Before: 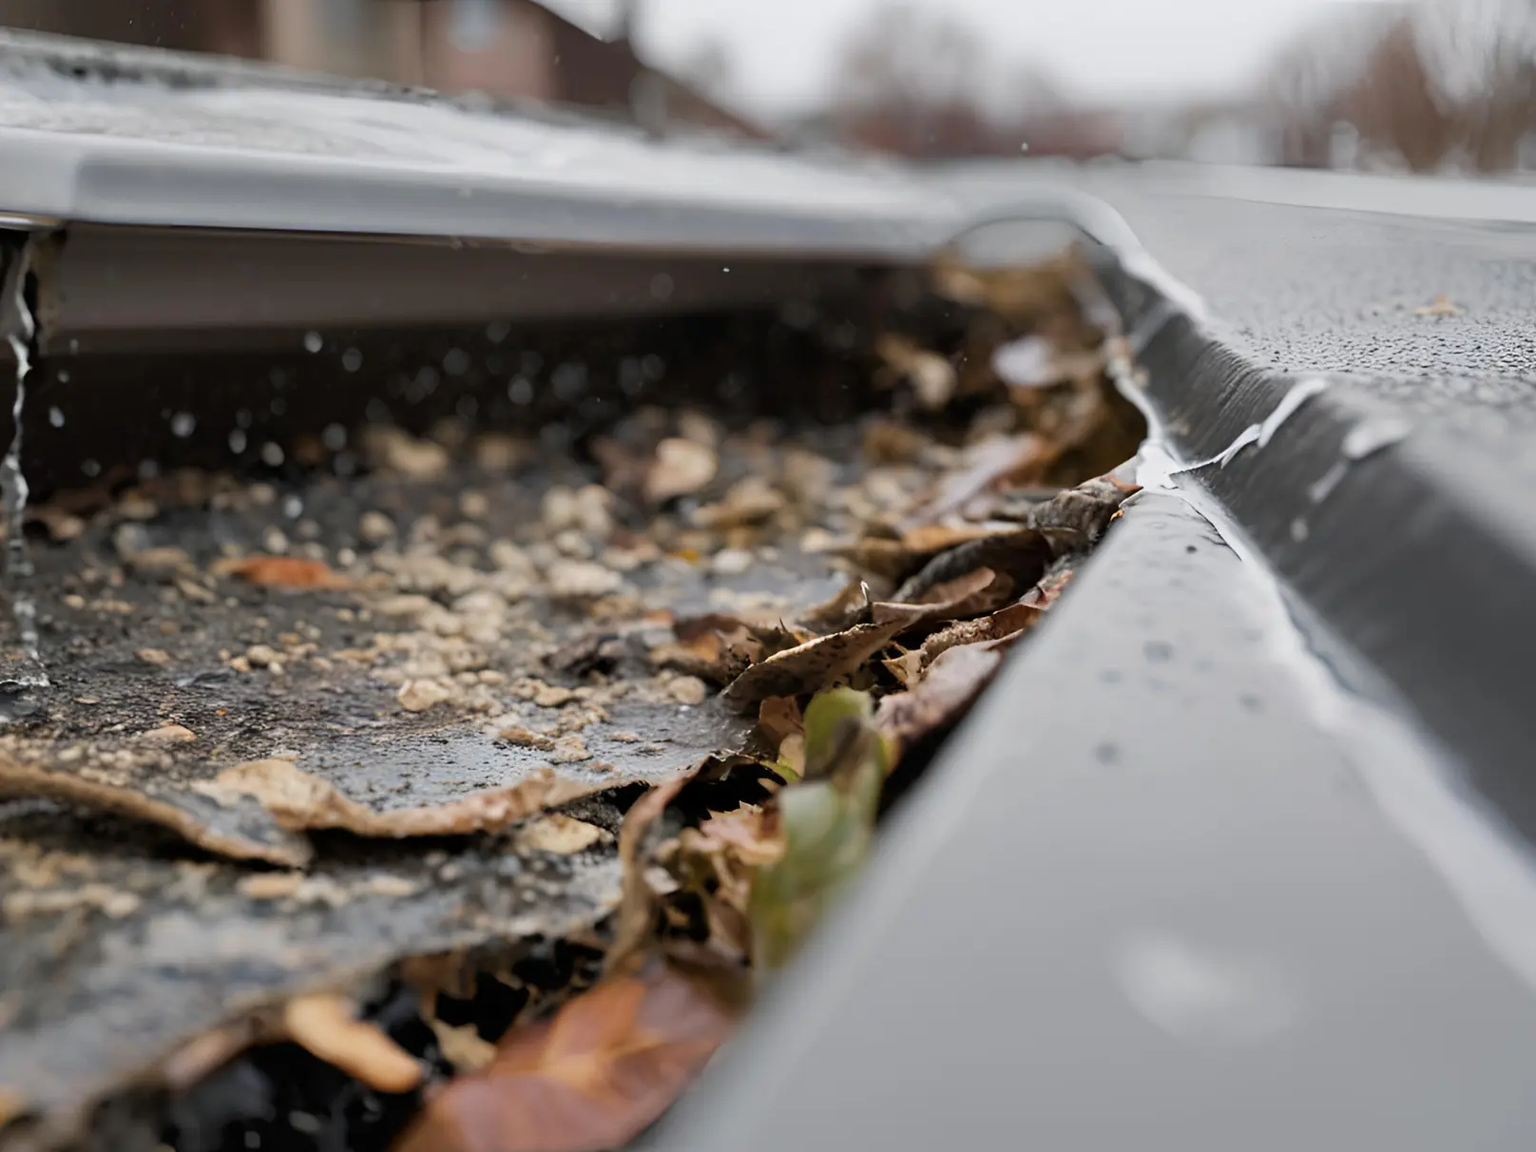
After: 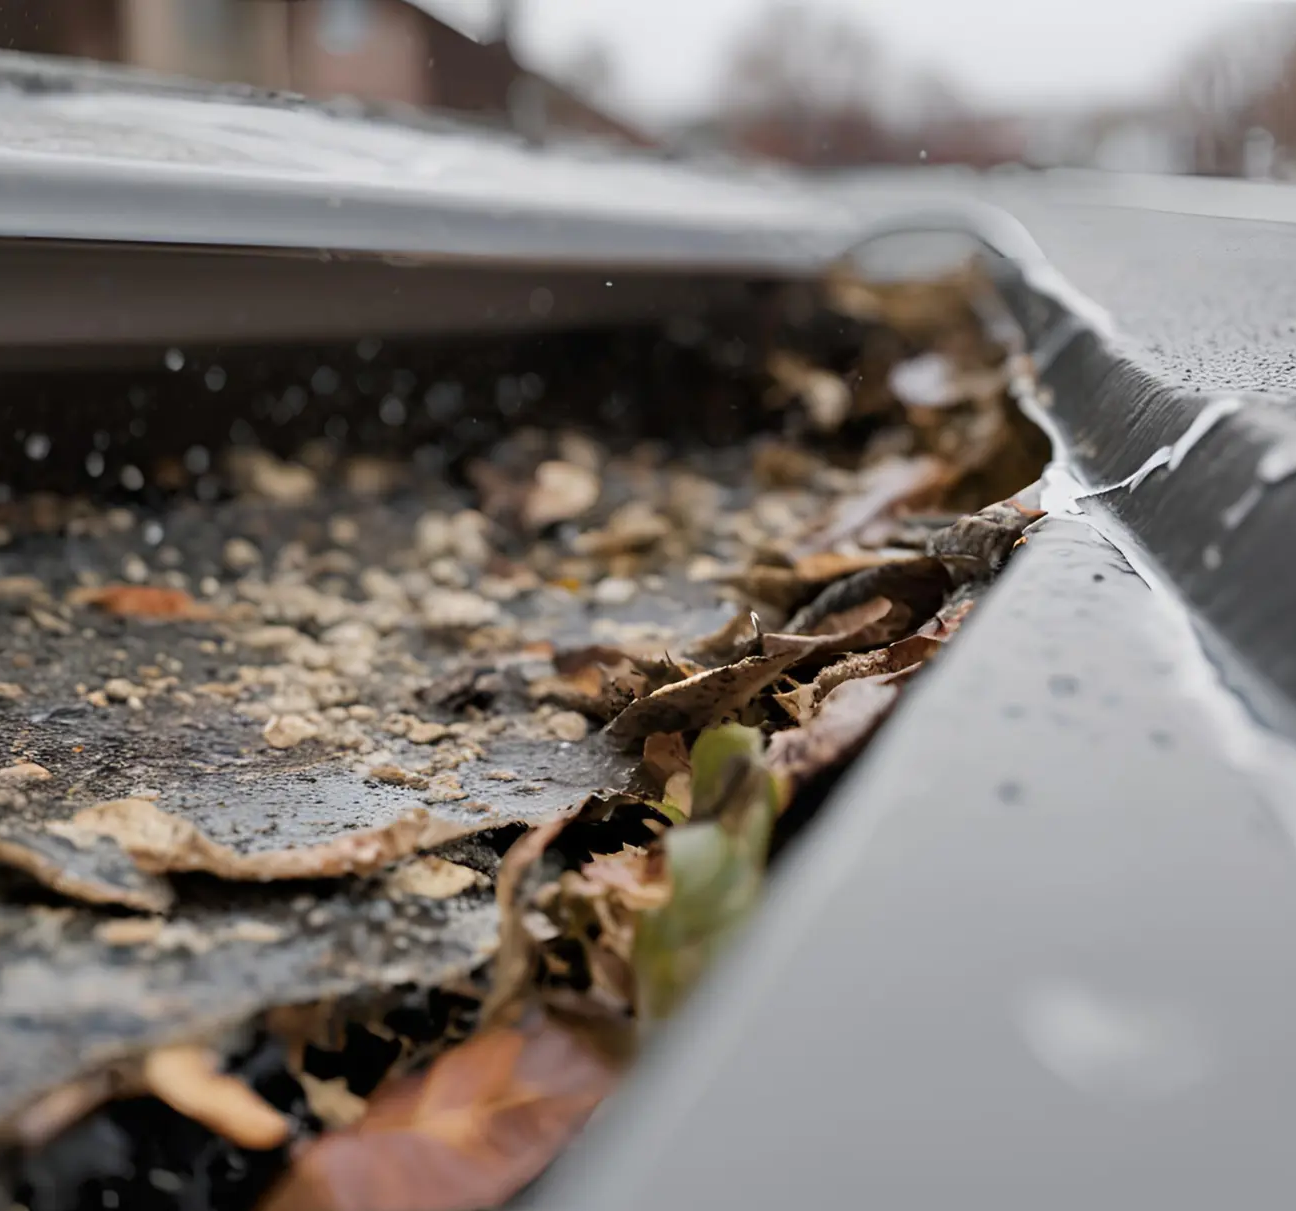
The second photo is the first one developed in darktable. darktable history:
crop and rotate: left 9.597%, right 10.195%
color balance: input saturation 99%
